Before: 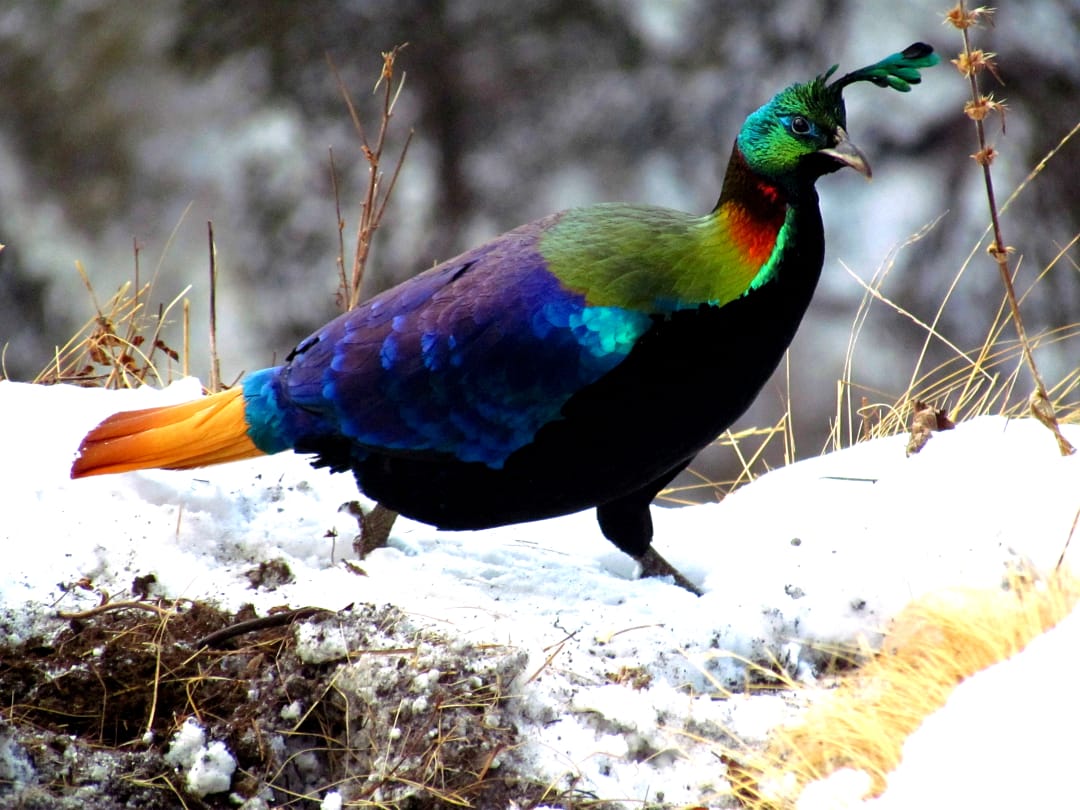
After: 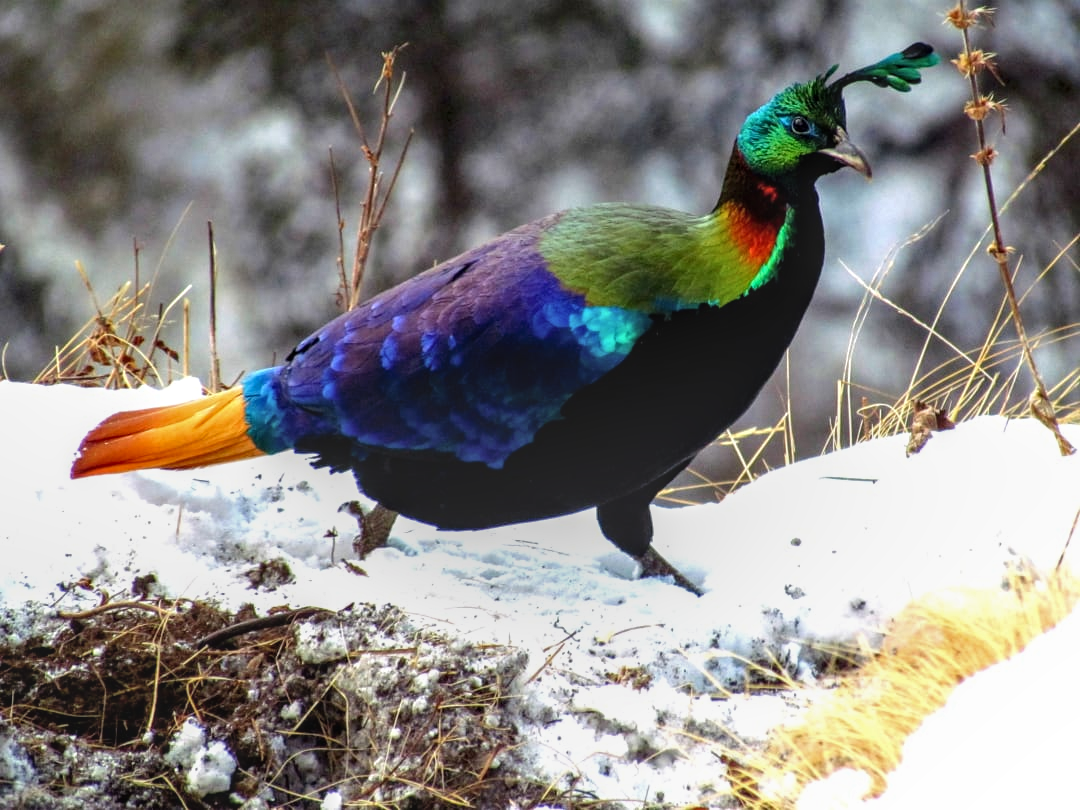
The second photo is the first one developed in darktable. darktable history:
local contrast: highlights 1%, shadows 1%, detail 133%
